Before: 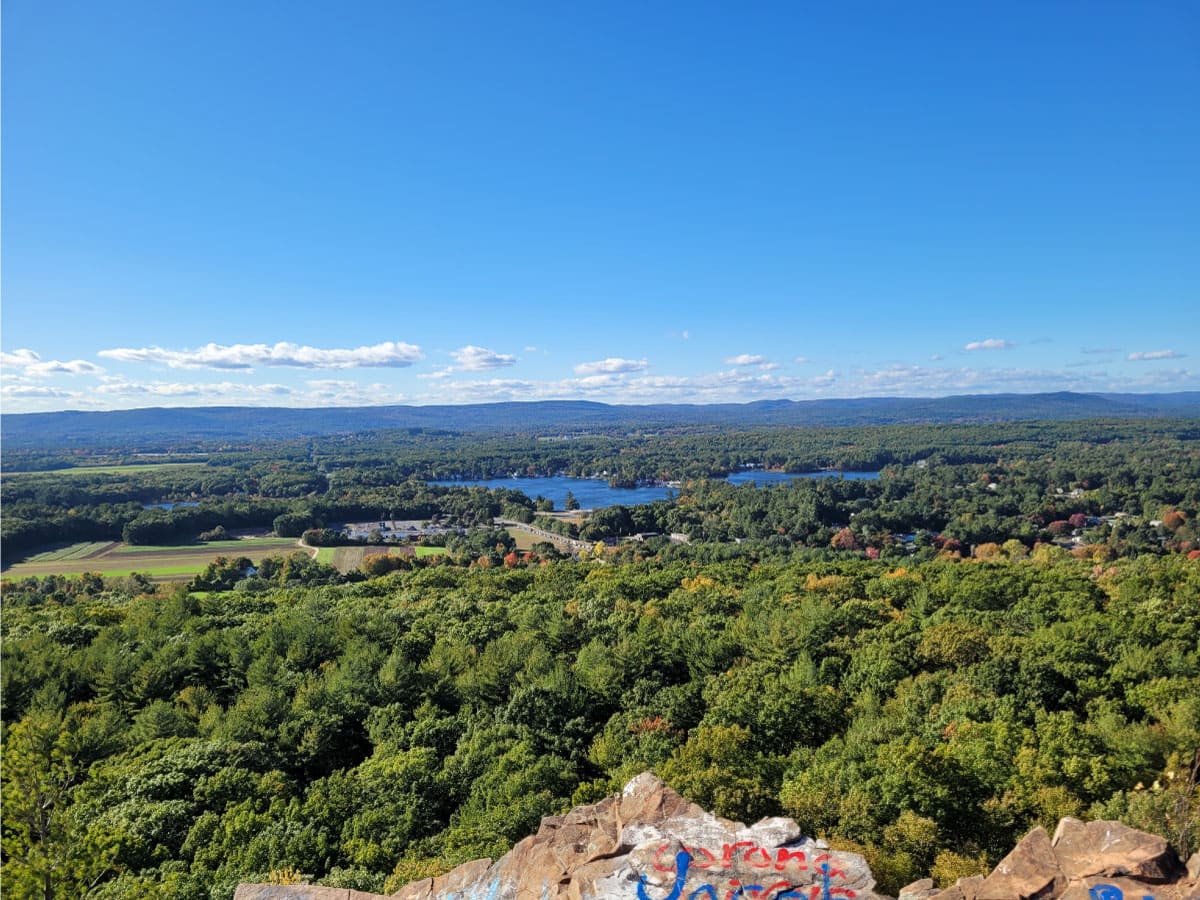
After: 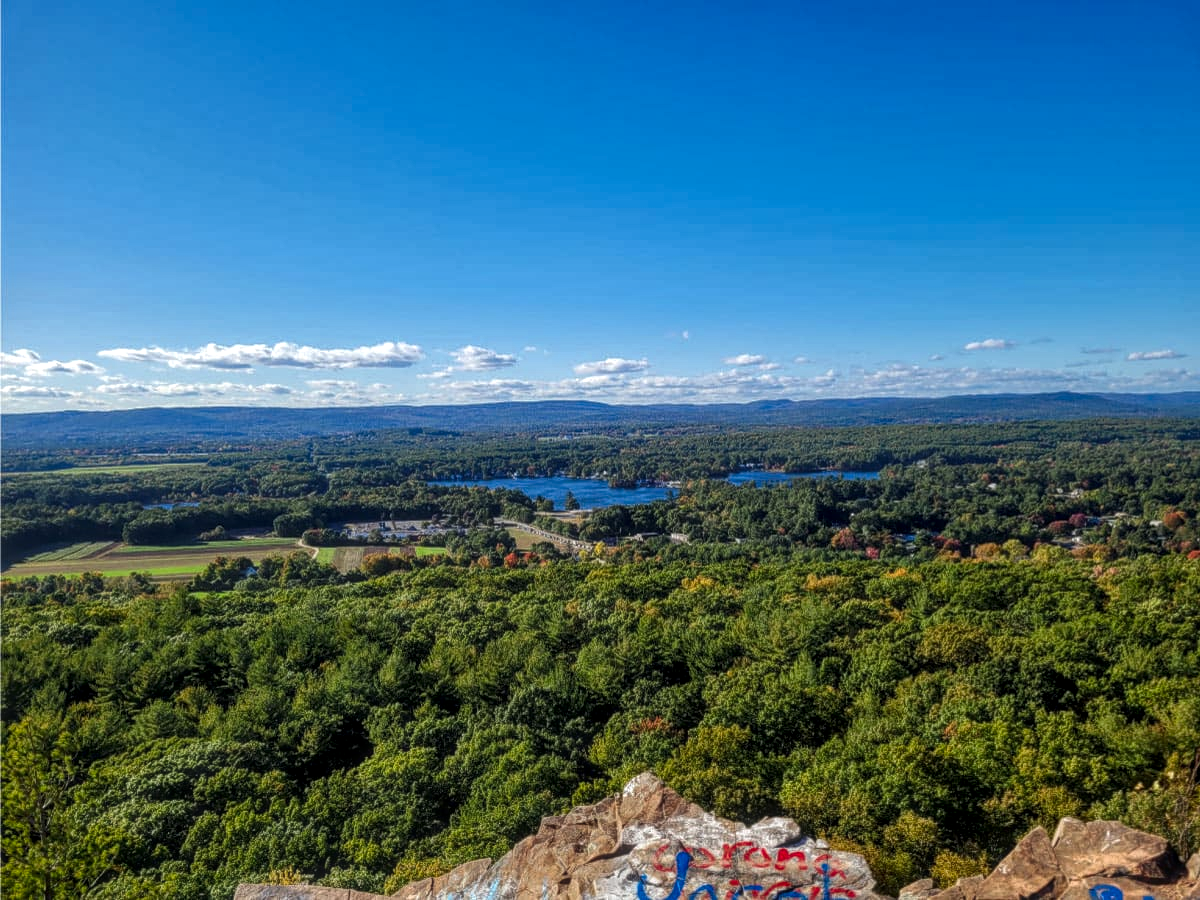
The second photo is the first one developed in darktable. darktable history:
haze removal: strength -0.05
contrast brightness saturation: brightness -0.2, saturation 0.08
local contrast: highlights 74%, shadows 55%, detail 176%, midtone range 0.207
